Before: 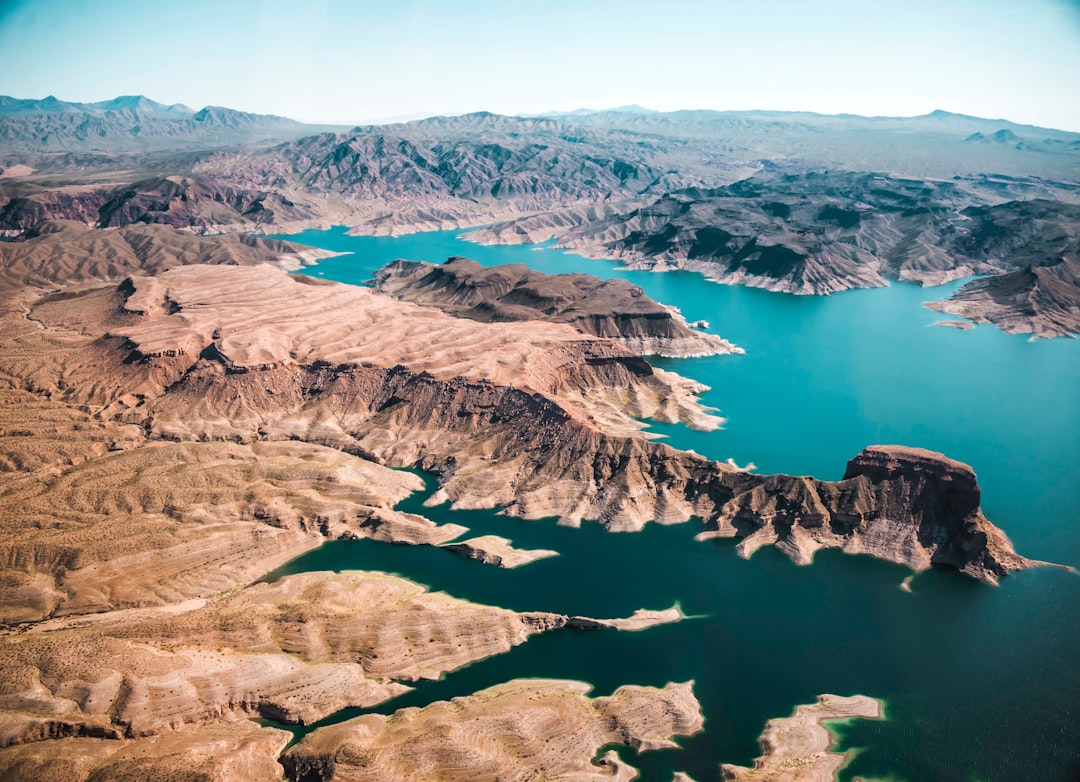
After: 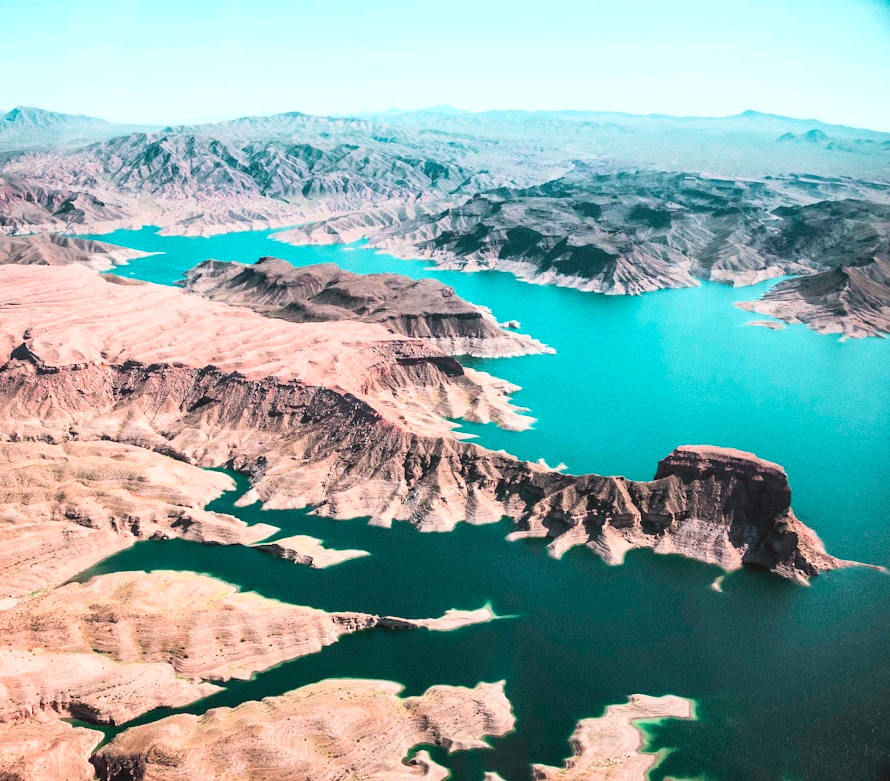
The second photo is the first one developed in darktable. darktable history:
crop: left 17.582%, bottom 0.031%
grain: coarseness 0.09 ISO
contrast brightness saturation: contrast 0.24, brightness 0.26, saturation 0.39
color contrast: blue-yellow contrast 0.62
color correction: highlights a* -4.98, highlights b* -3.76, shadows a* 3.83, shadows b* 4.08
